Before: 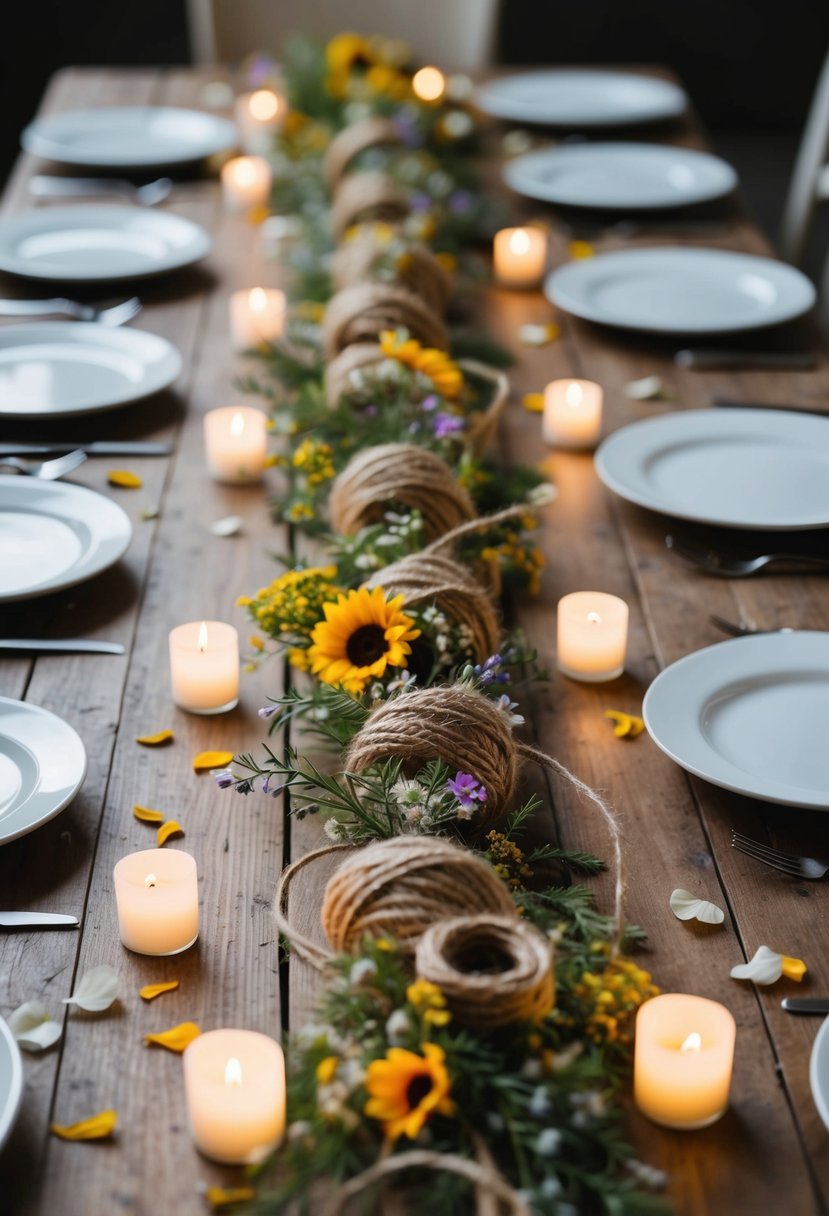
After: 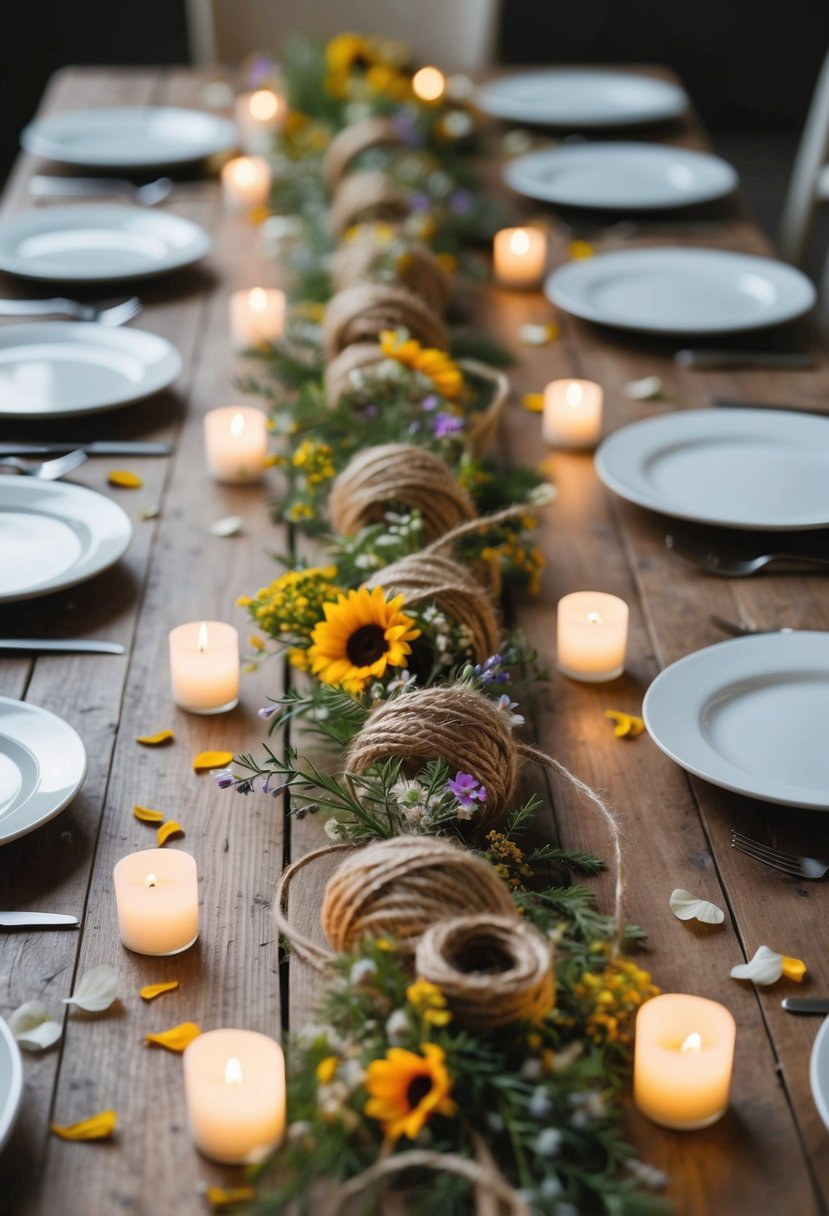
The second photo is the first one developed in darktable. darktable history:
shadows and highlights: shadows 42.91, highlights 7.48, highlights color adjustment 0.686%
